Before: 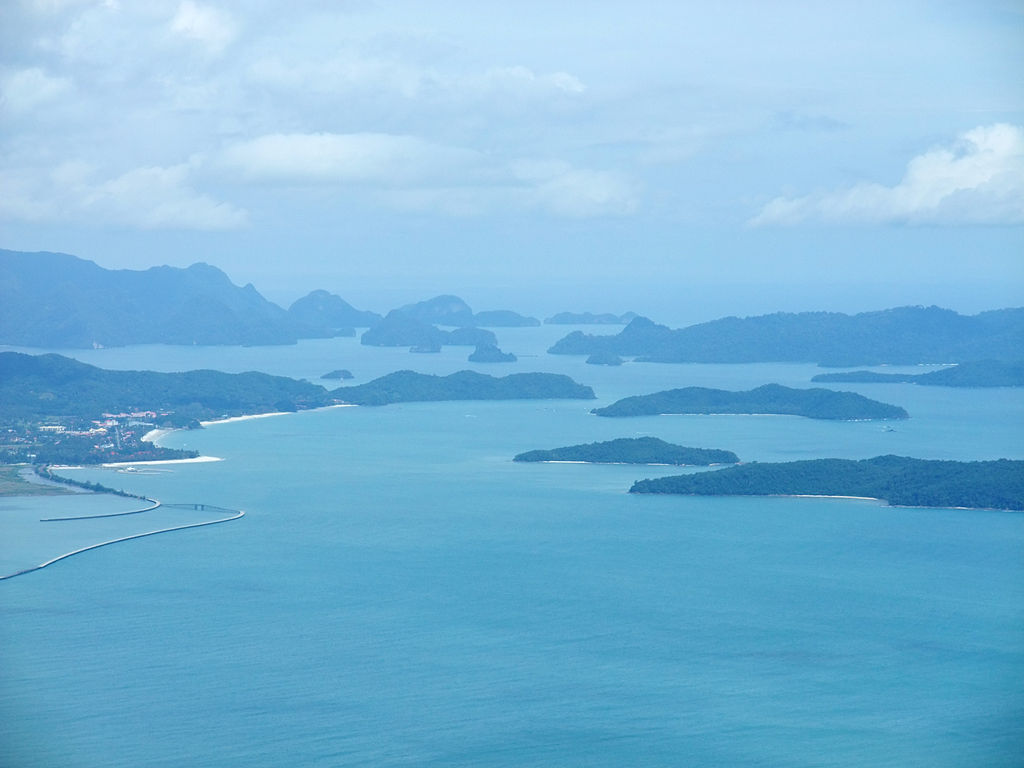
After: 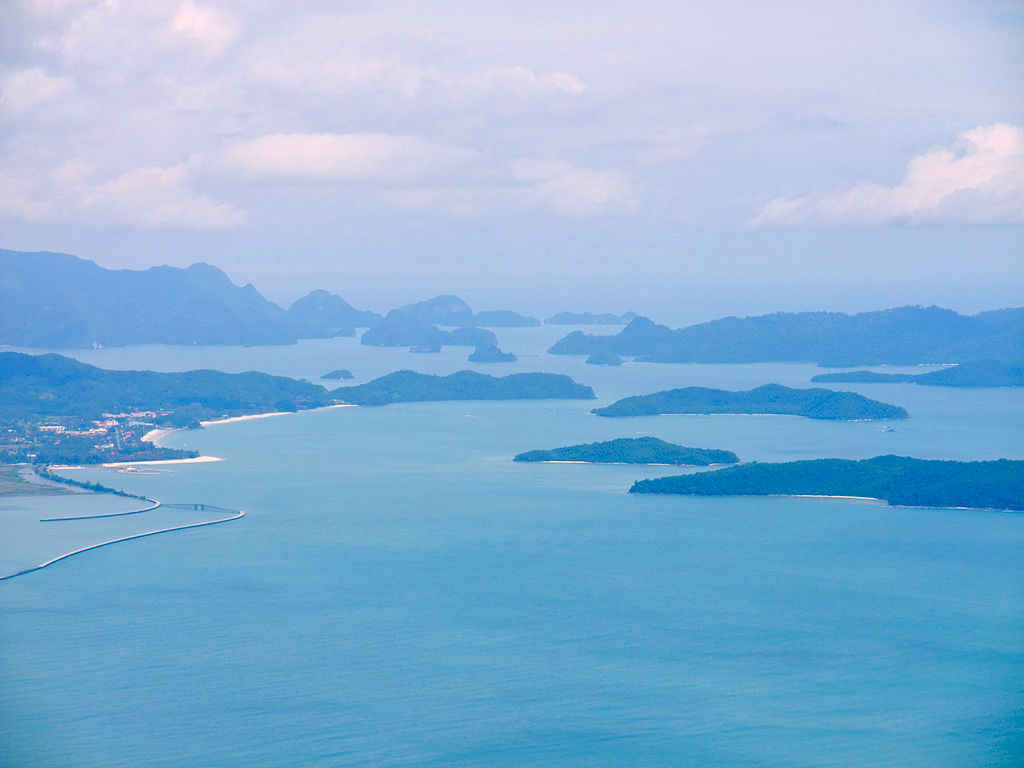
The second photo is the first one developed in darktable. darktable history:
color balance rgb: highlights gain › chroma 4.529%, highlights gain › hue 32.06°, global offset › luminance 1.506%, linear chroma grading › global chroma -1.116%, perceptual saturation grading › global saturation 20%, perceptual saturation grading › highlights -13.975%, perceptual saturation grading › shadows 49.88%, global vibrance 25.424%
